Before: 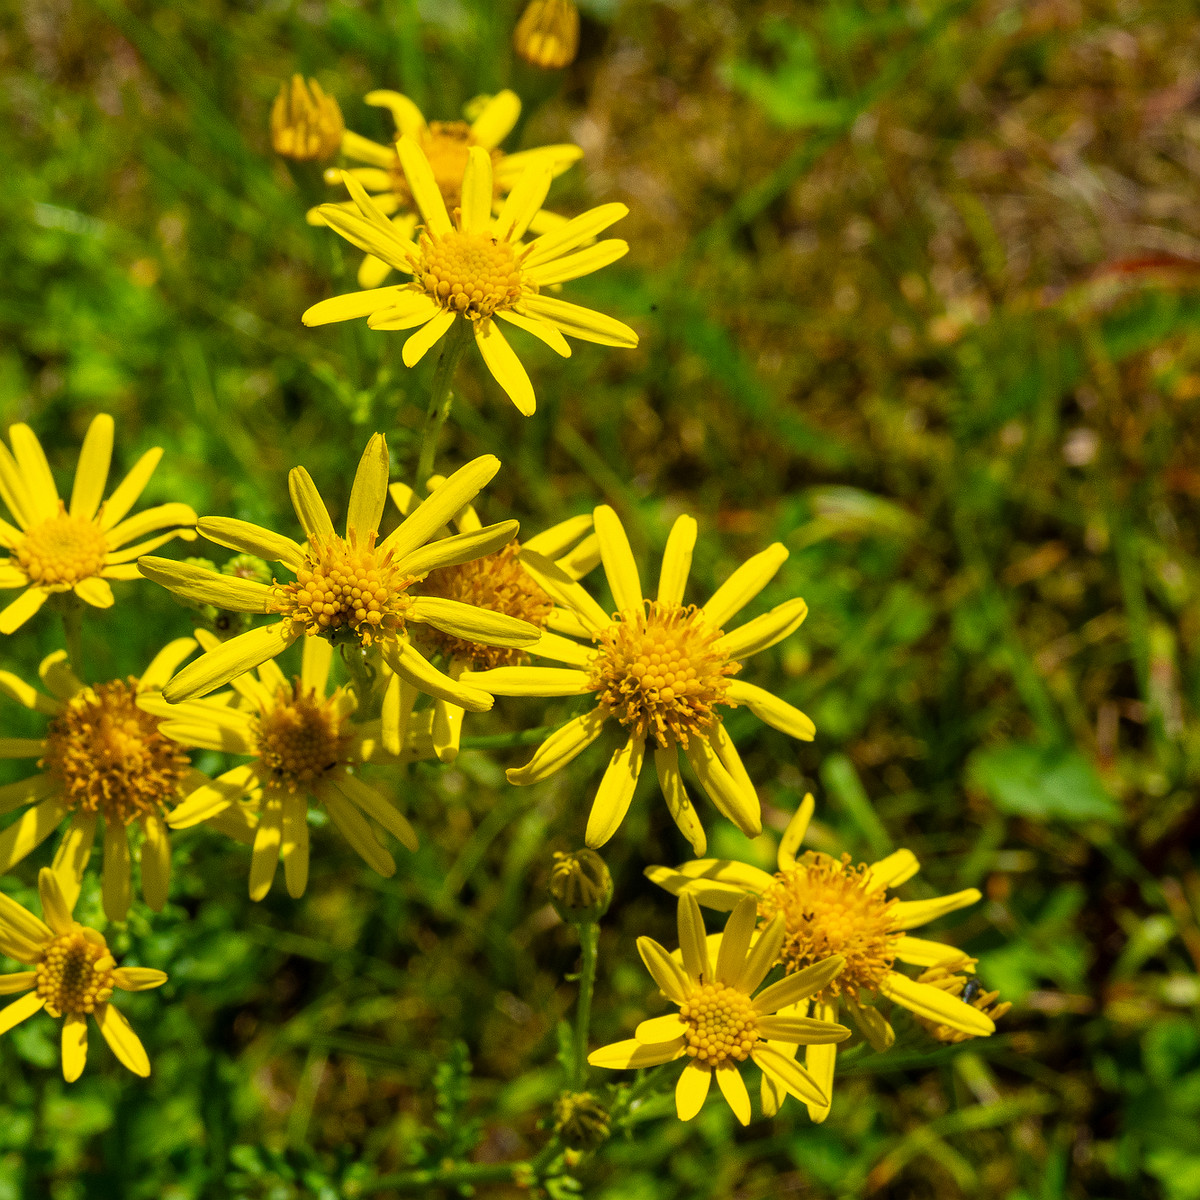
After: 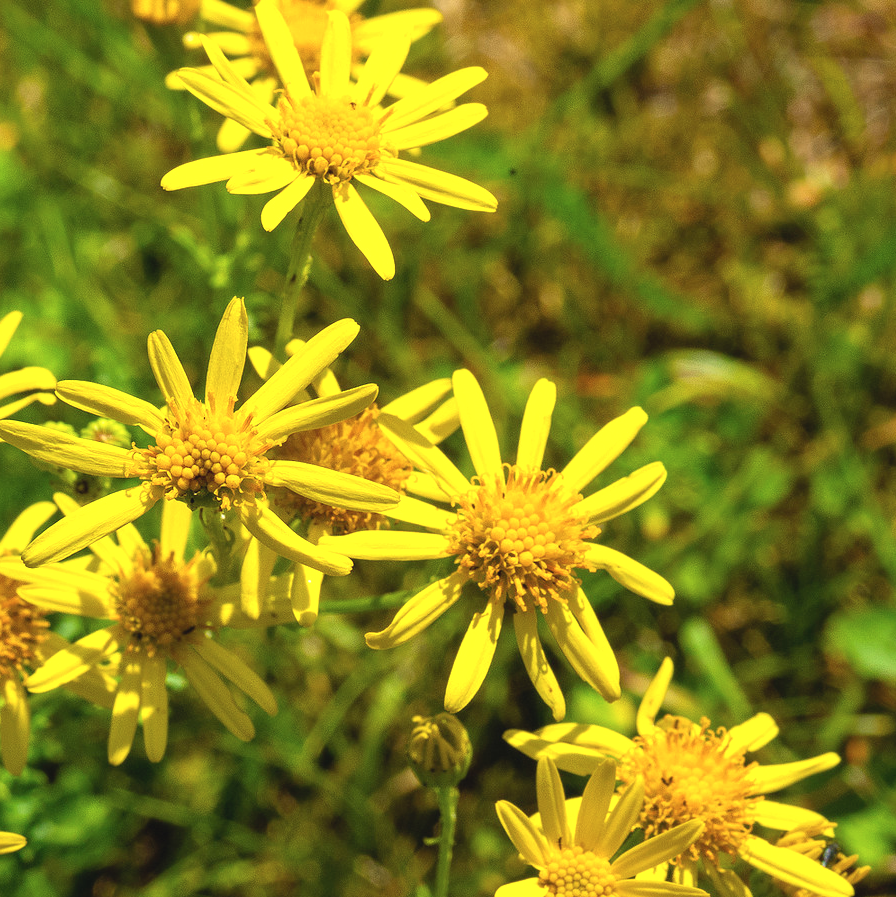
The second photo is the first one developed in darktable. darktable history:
exposure: exposure 0.7 EV, compensate highlight preservation false
crop and rotate: left 11.831%, top 11.346%, right 13.429%, bottom 13.899%
contrast brightness saturation: contrast -0.1, saturation -0.1
